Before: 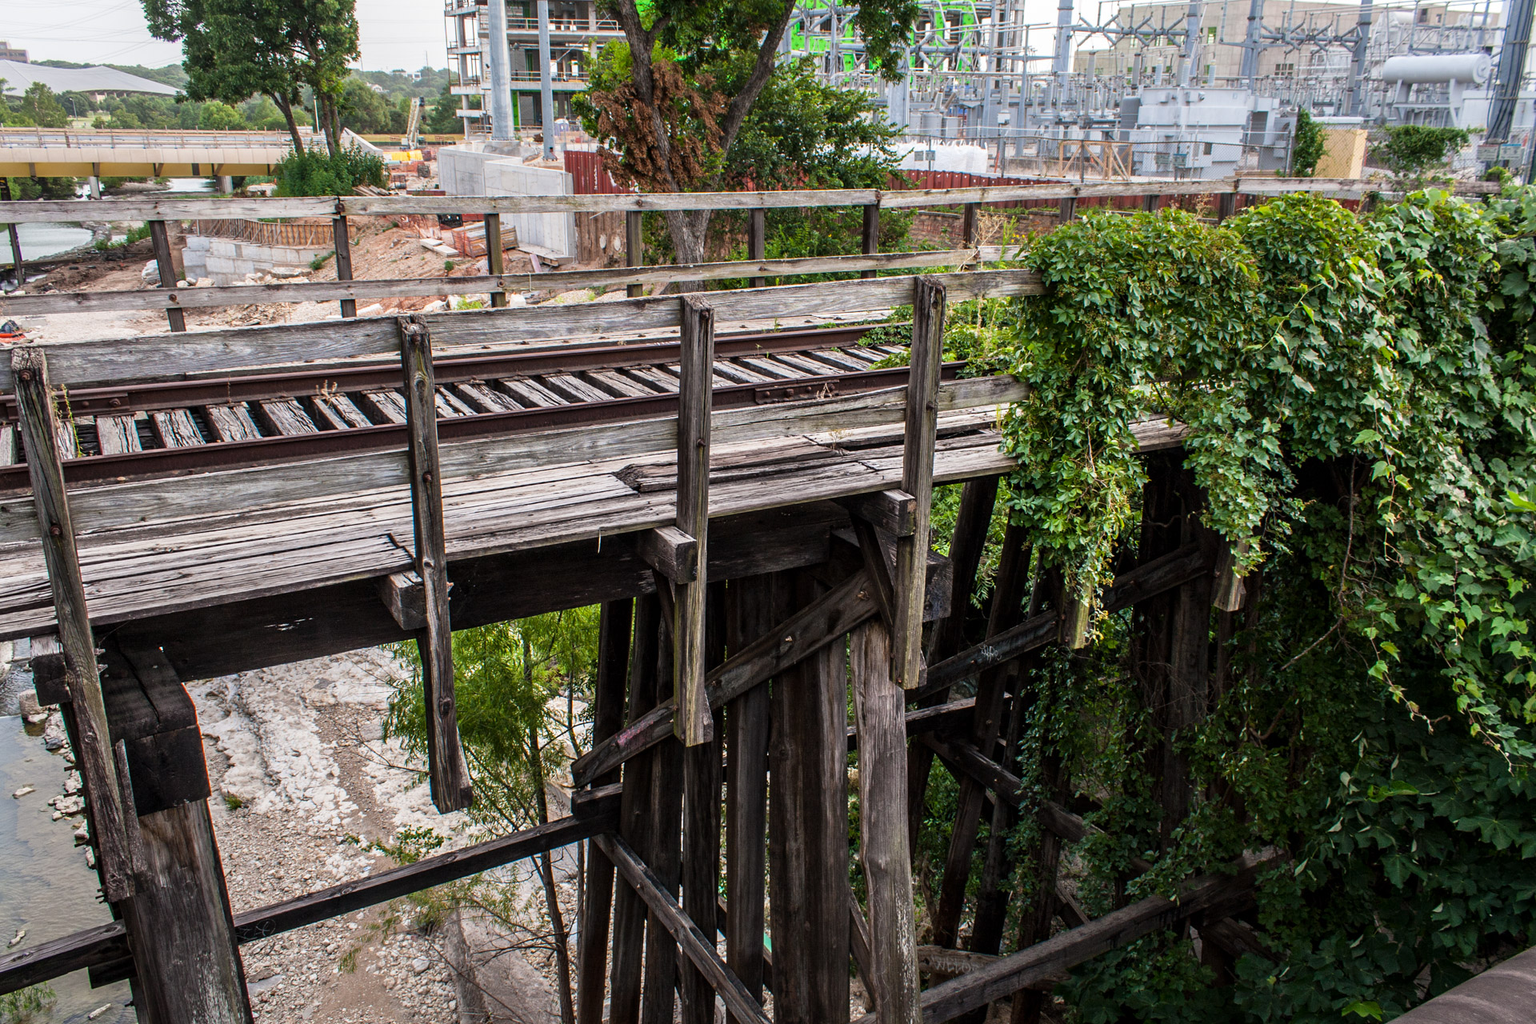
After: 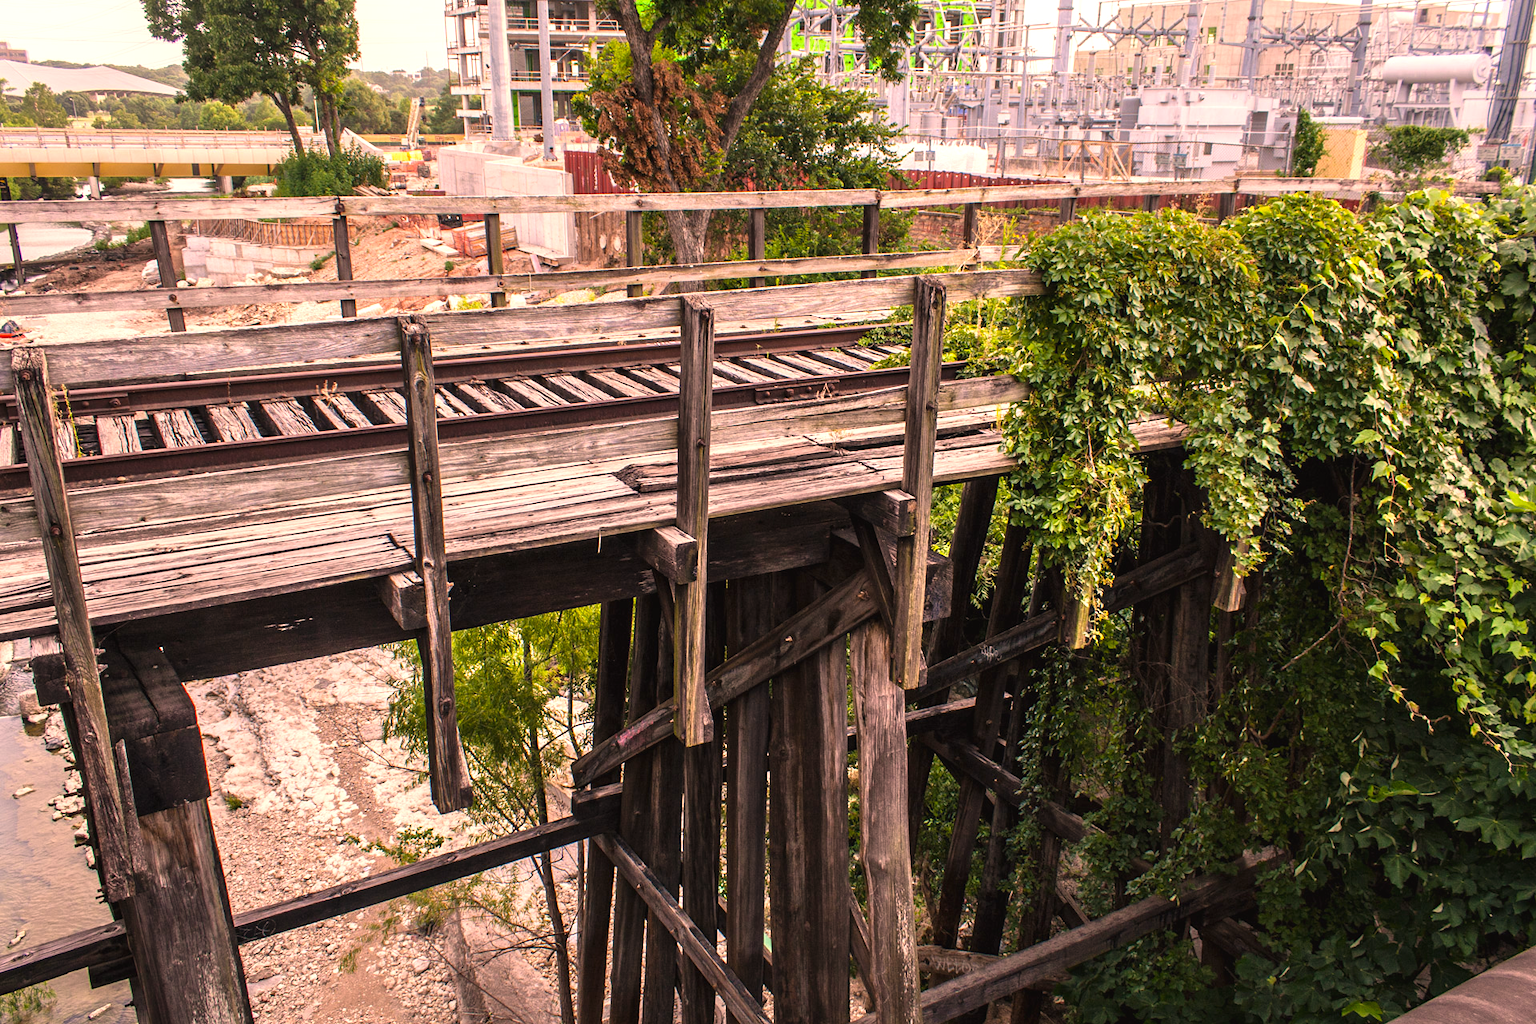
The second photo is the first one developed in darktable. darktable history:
color correction: highlights a* 21.16, highlights b* 19.61
exposure: black level correction -0.002, exposure 0.54 EV, compensate highlight preservation false
